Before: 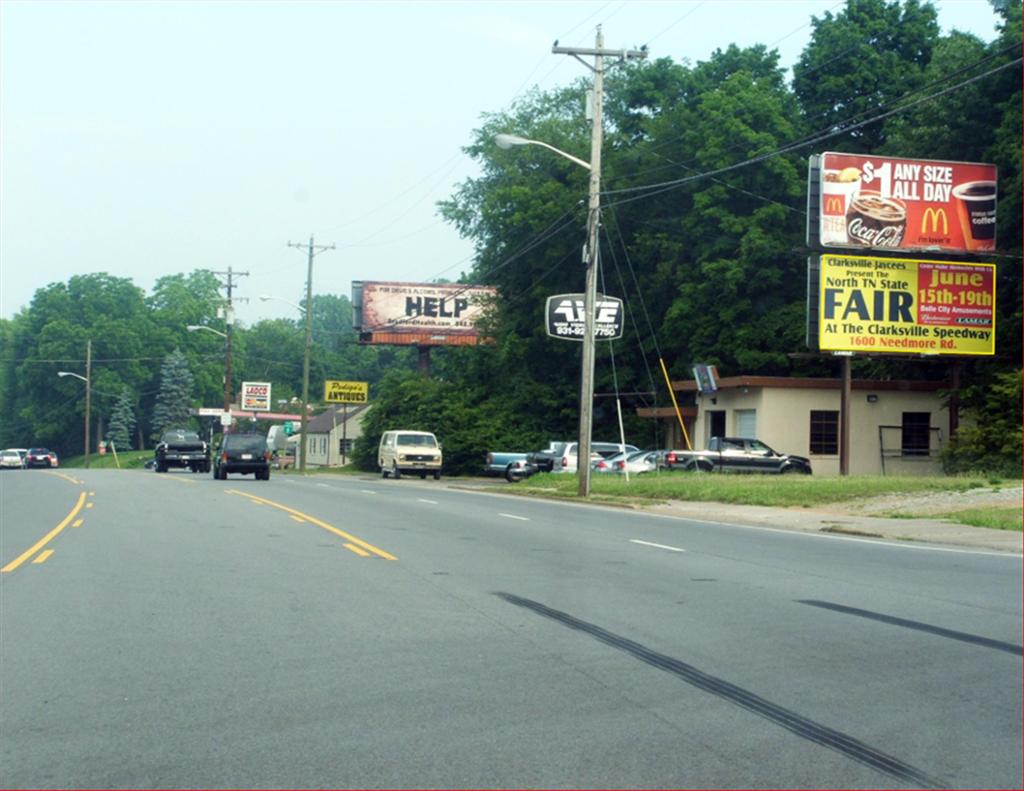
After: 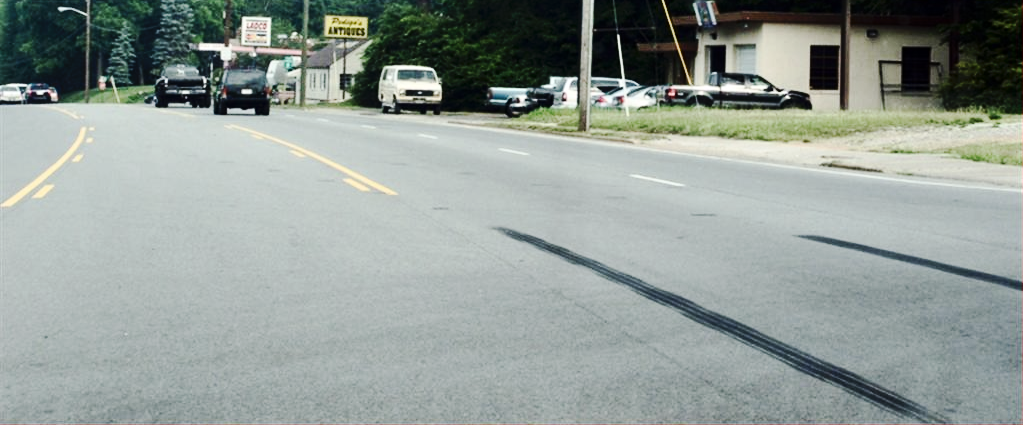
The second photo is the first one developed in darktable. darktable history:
tone curve: curves: ch0 [(0, 0) (0.003, 0.002) (0.011, 0.009) (0.025, 0.018) (0.044, 0.03) (0.069, 0.043) (0.1, 0.057) (0.136, 0.079) (0.177, 0.125) (0.224, 0.178) (0.277, 0.255) (0.335, 0.341) (0.399, 0.443) (0.468, 0.553) (0.543, 0.644) (0.623, 0.718) (0.709, 0.779) (0.801, 0.849) (0.898, 0.929) (1, 1)], preserve colors none
contrast brightness saturation: contrast 0.25, saturation -0.31
rotate and perspective: crop left 0, crop top 0
crop and rotate: top 46.237%
